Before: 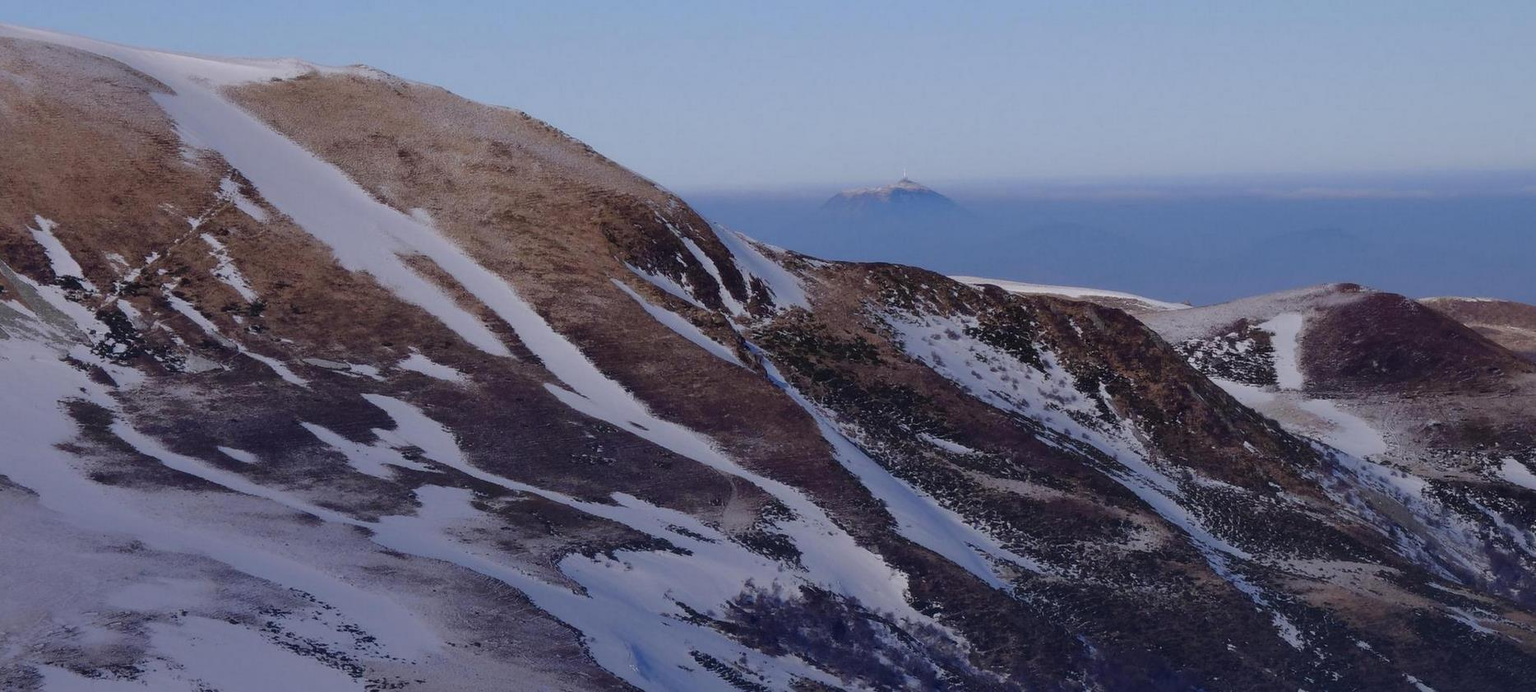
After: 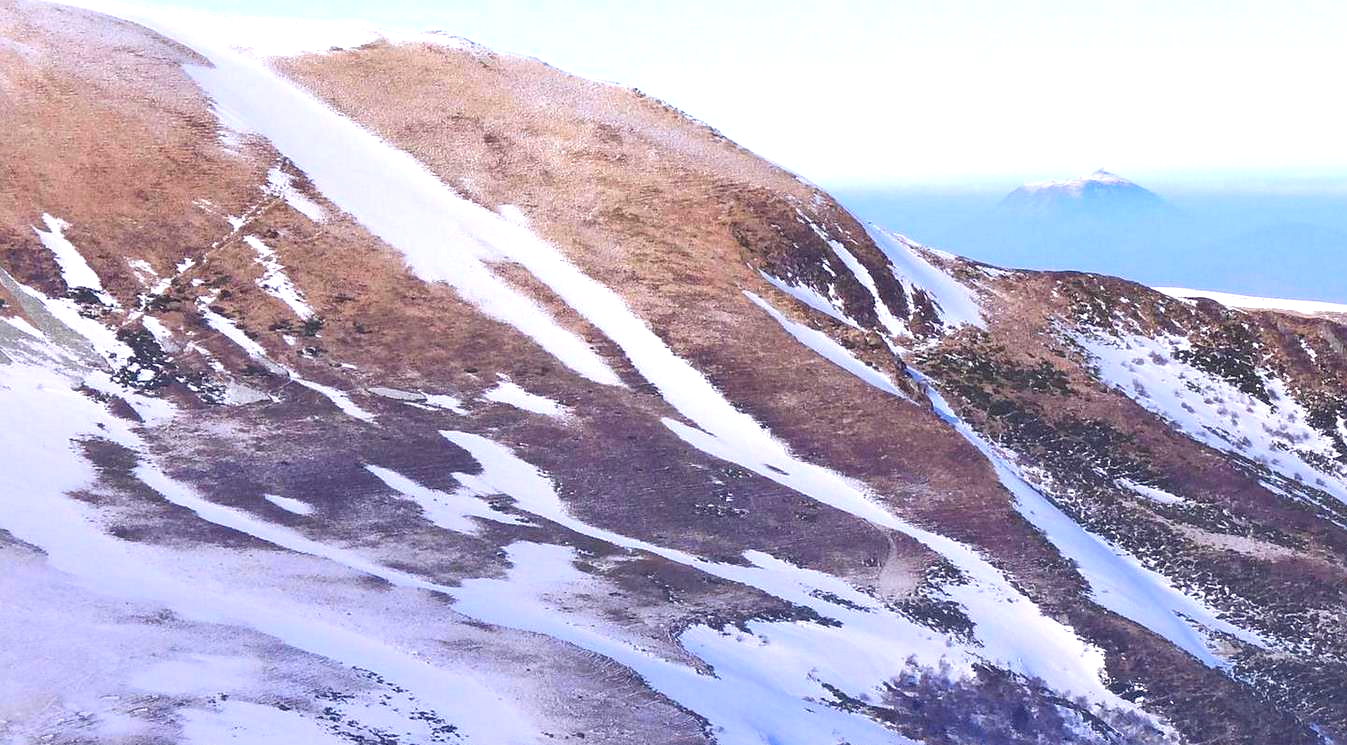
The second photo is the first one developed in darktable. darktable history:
sharpen: radius 1.501, amount 0.409, threshold 1.382
exposure: exposure 1.99 EV, compensate exposure bias true, compensate highlight preservation false
crop: top 5.759%, right 27.882%, bottom 5.59%
contrast brightness saturation: contrast -0.099, brightness 0.043, saturation 0.078
